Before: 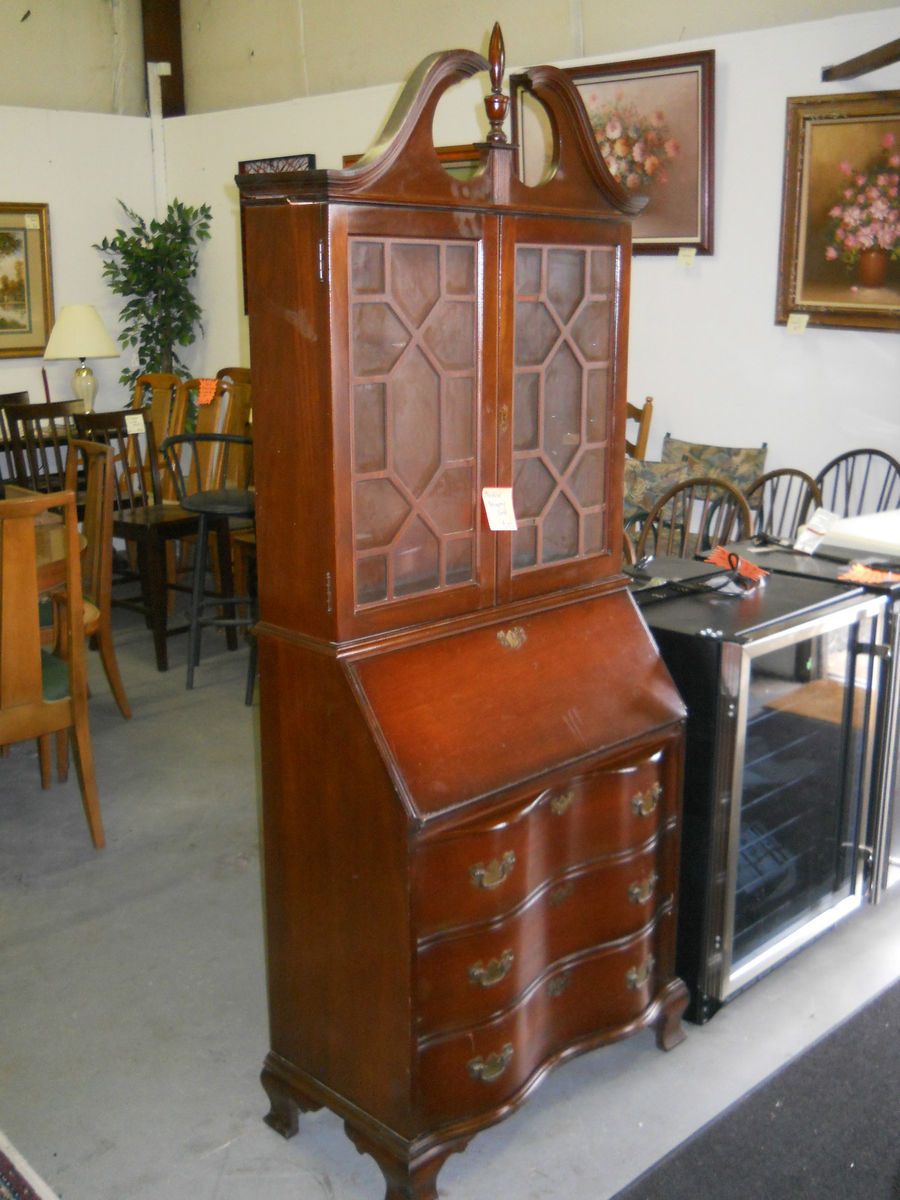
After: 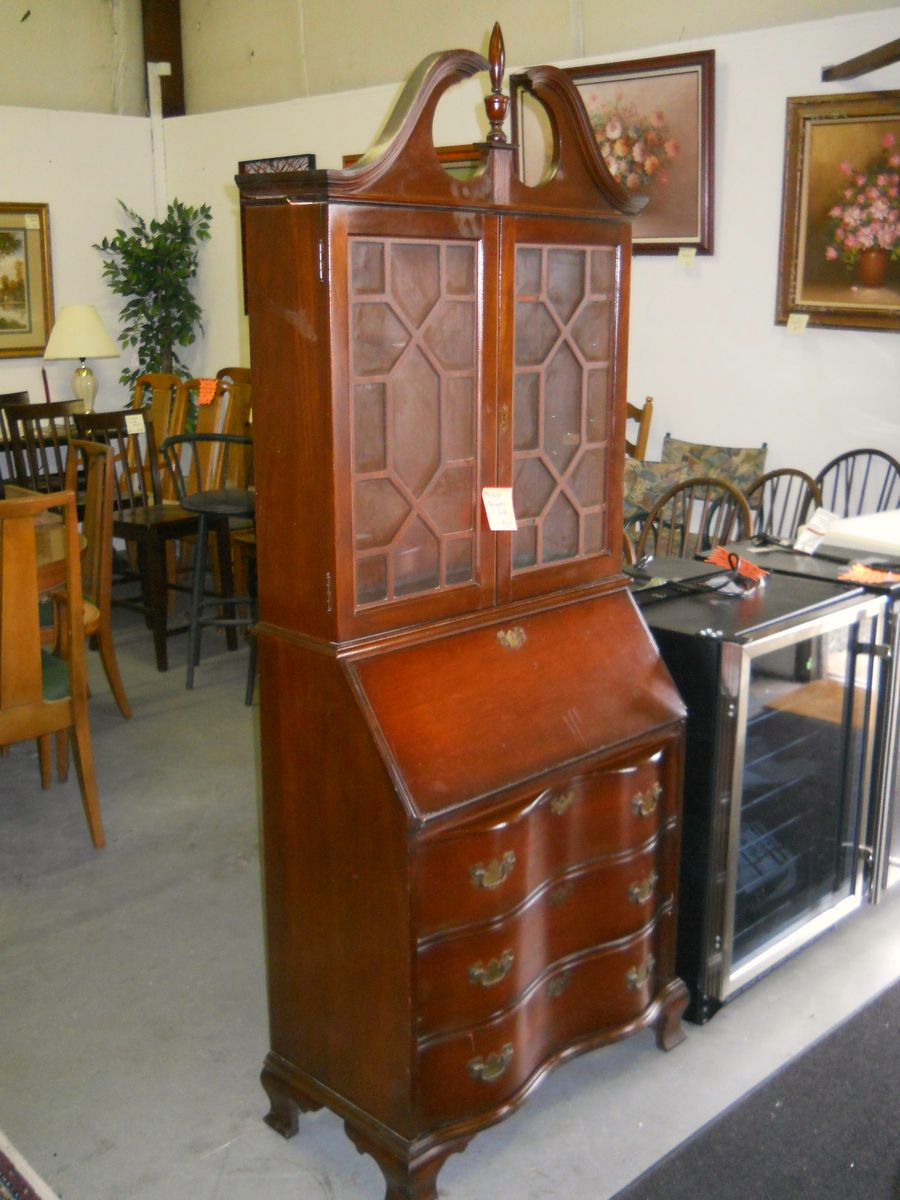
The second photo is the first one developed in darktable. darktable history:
color correction: highlights a* 0.865, highlights b* 2.82, saturation 1.06
